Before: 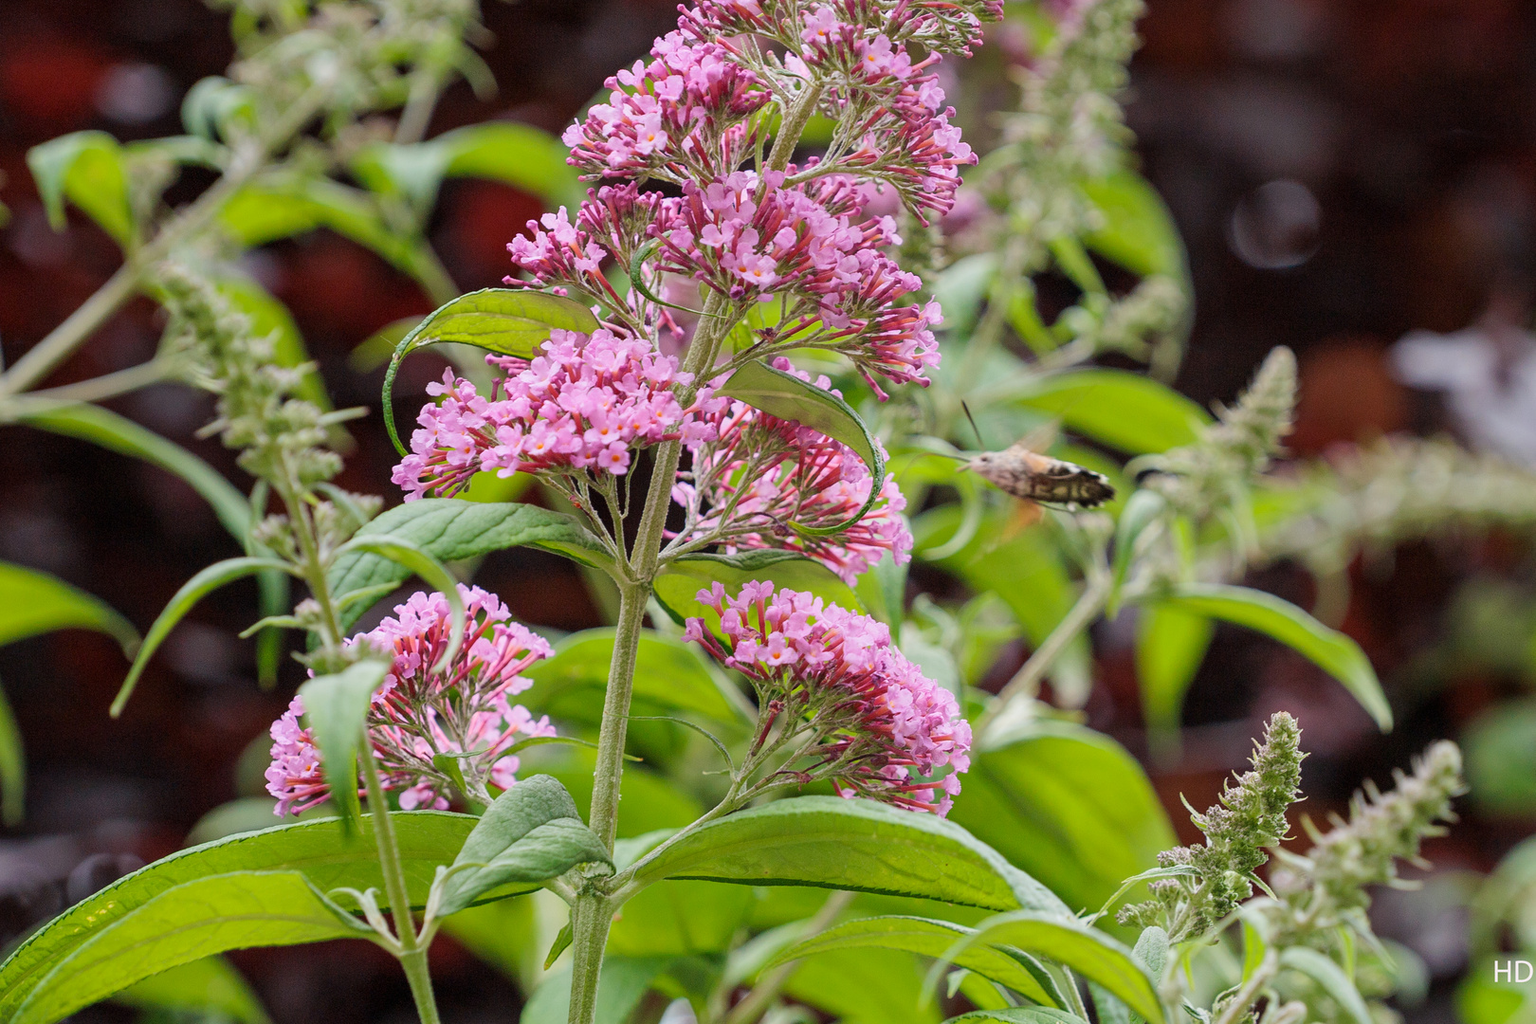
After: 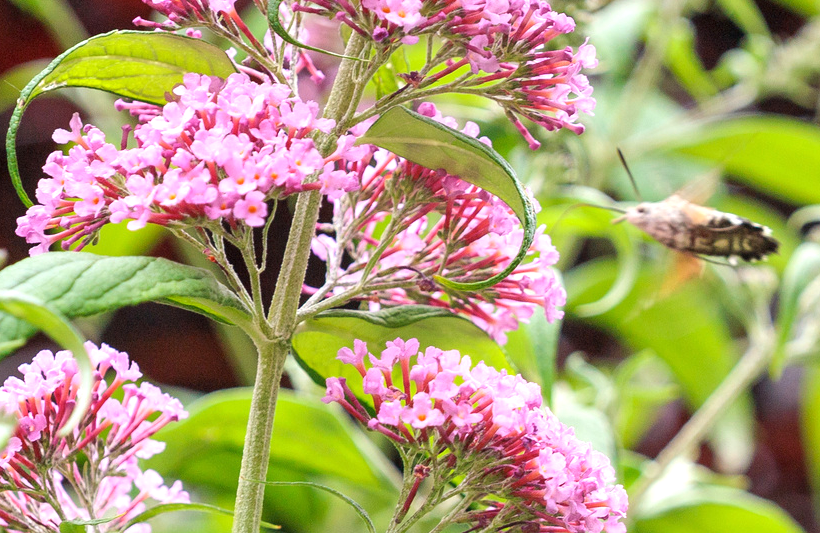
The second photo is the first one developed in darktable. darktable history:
crop: left 24.528%, top 25.449%, right 24.827%, bottom 25.156%
exposure: exposure 0.731 EV, compensate highlight preservation false
